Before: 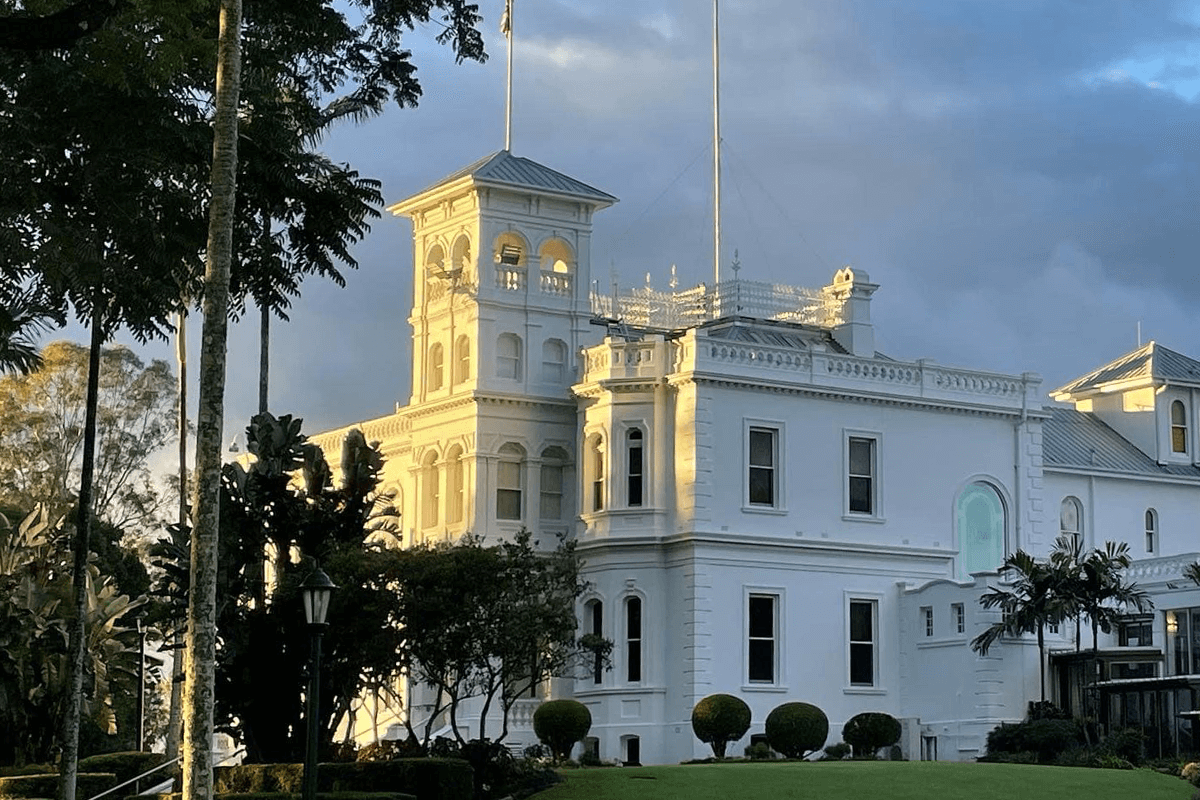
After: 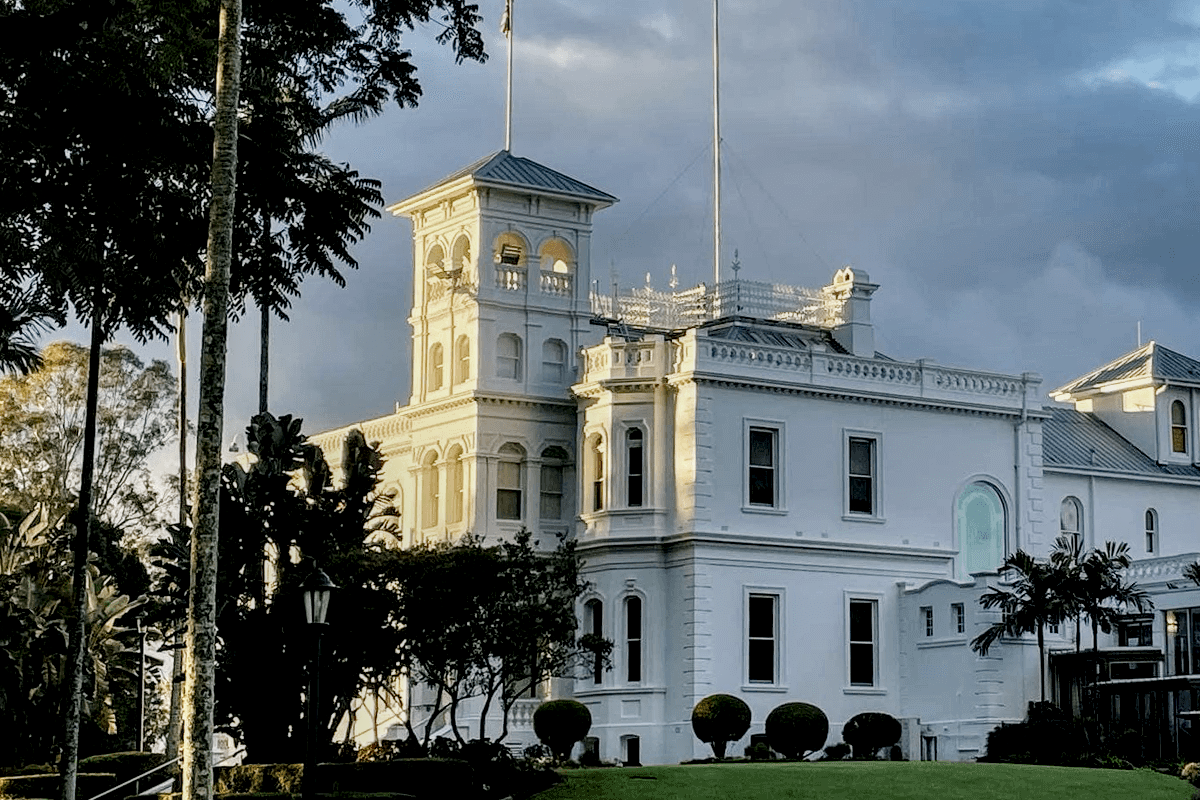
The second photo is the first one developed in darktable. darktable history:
filmic rgb: black relative exposure -7.65 EV, white relative exposure 4.56 EV, hardness 3.61, preserve chrominance no, color science v5 (2021)
local contrast: highlights 60%, shadows 59%, detail 160%
